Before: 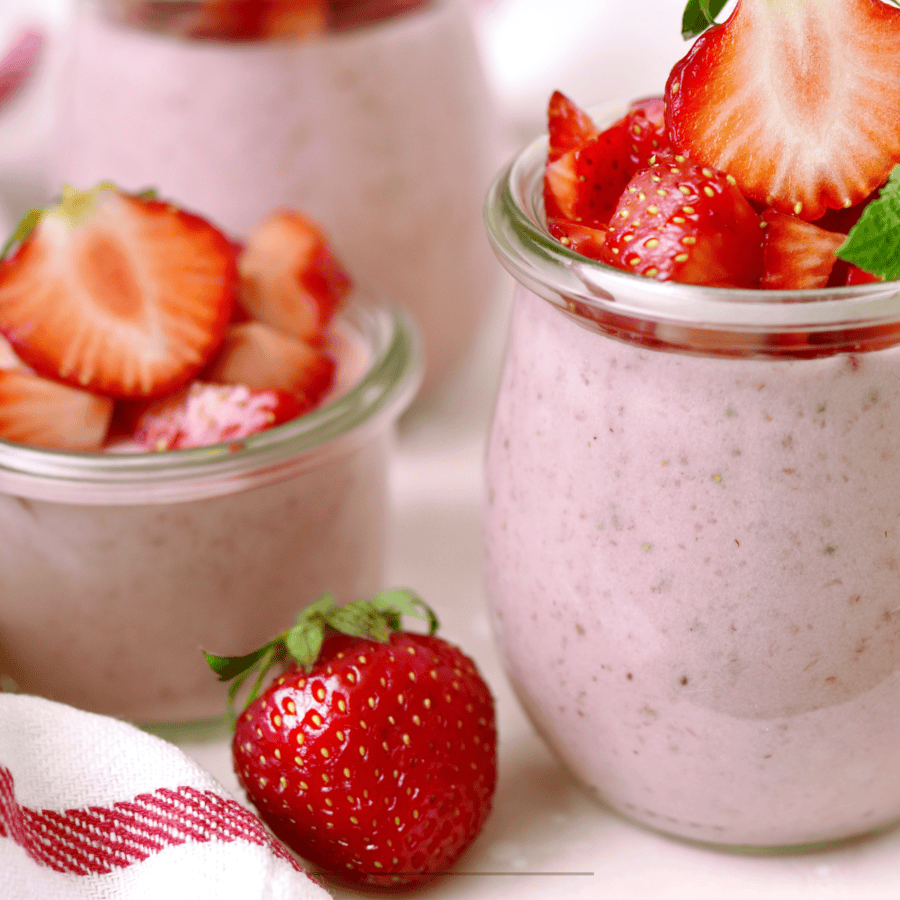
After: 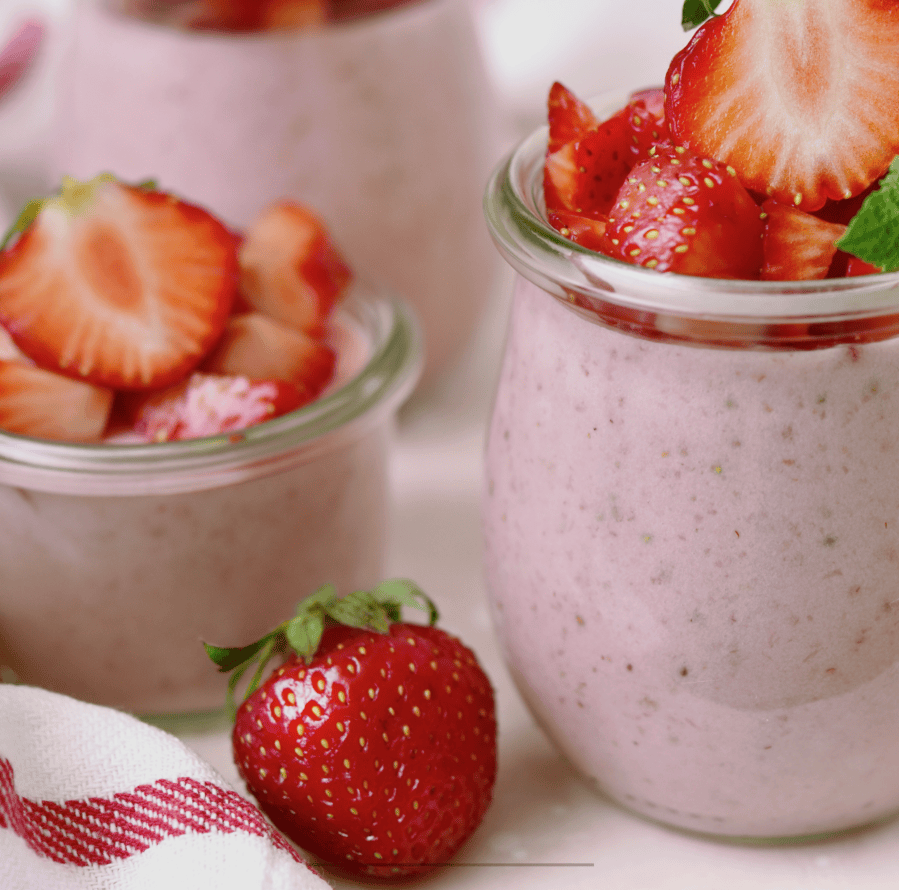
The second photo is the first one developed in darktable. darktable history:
color balance rgb: perceptual saturation grading › global saturation -1%
exposure: exposure -0.151 EV
crop: top 1.049%, right 0.001%
color zones: curves: ch0 [(0.25, 0.5) (0.428, 0.473) (0.75, 0.5)]; ch1 [(0.243, 0.479) (0.398, 0.452) (0.75, 0.5)]
